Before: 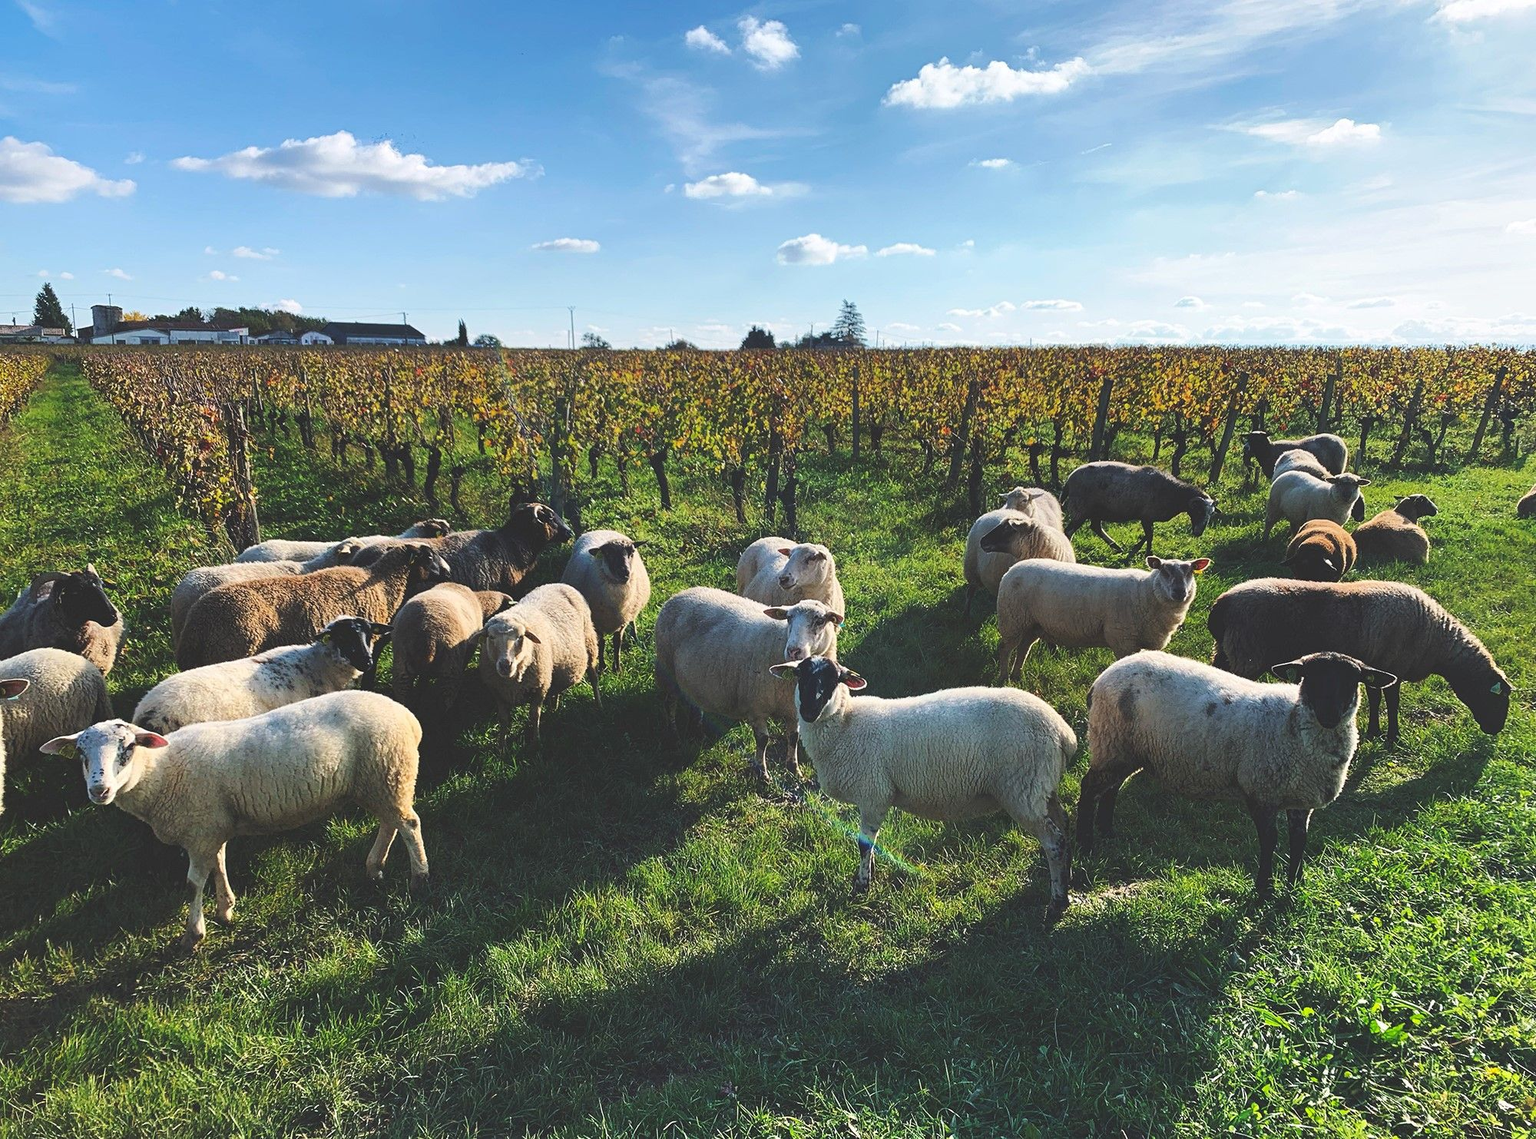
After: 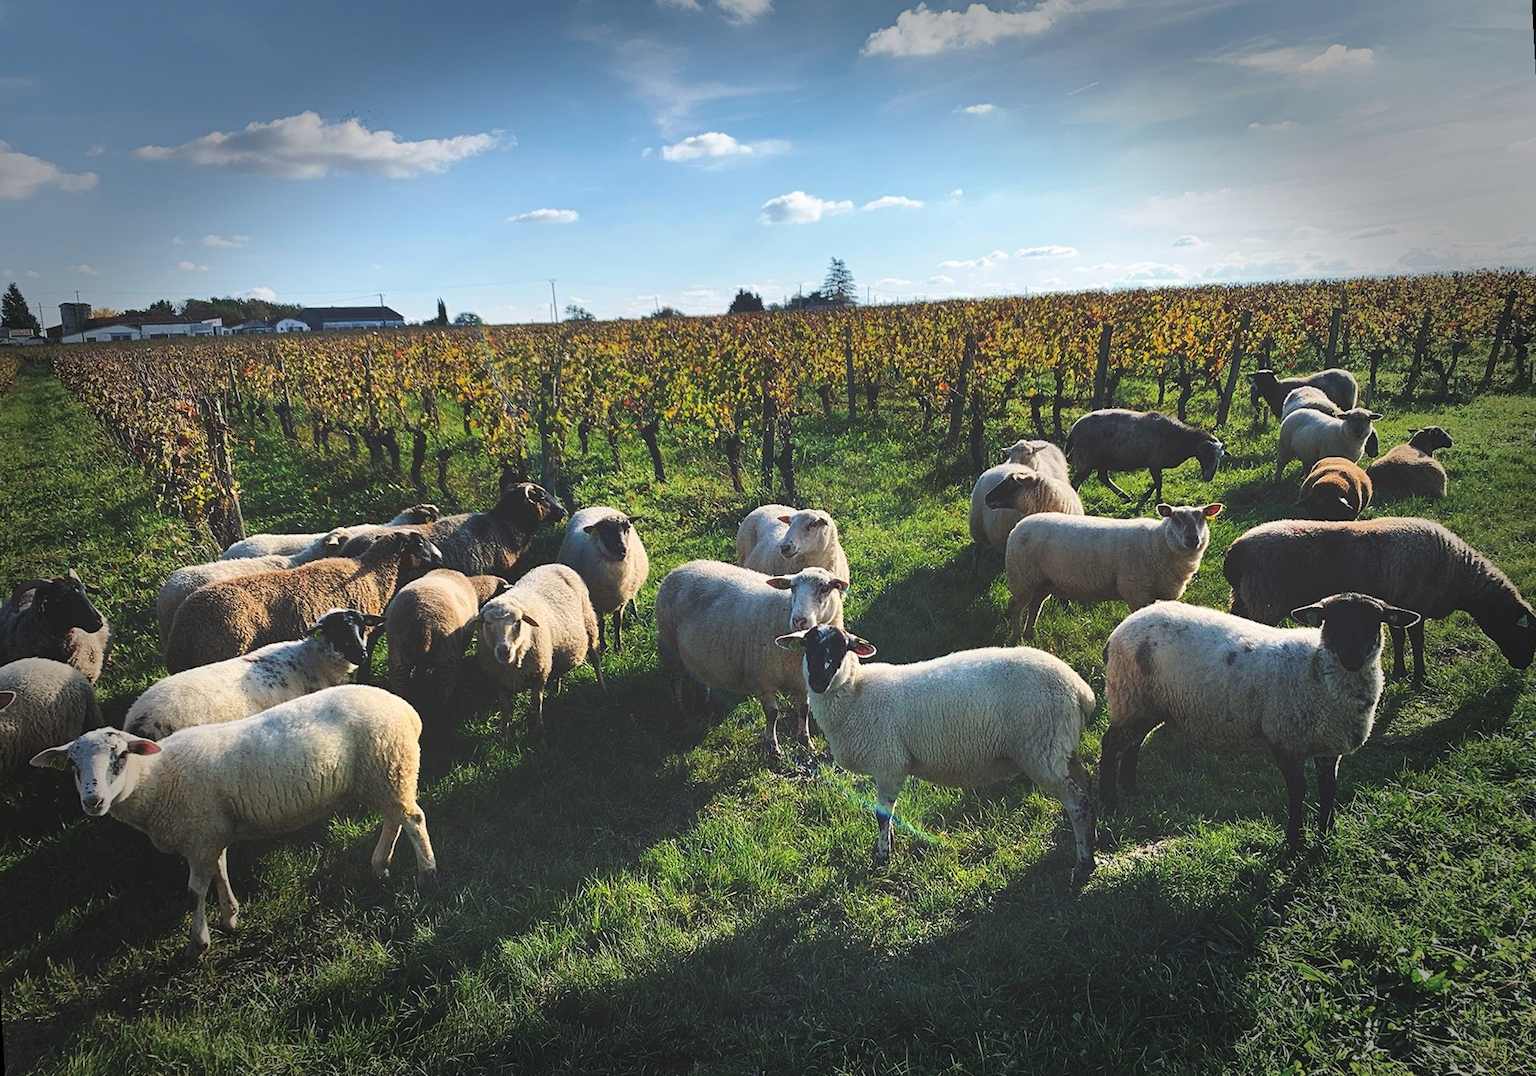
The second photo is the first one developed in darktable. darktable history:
vignetting: fall-off start 66.7%, fall-off radius 39.74%, brightness -0.576, saturation -0.258, automatic ratio true, width/height ratio 0.671, dithering 16-bit output
rotate and perspective: rotation -3°, crop left 0.031, crop right 0.968, crop top 0.07, crop bottom 0.93
